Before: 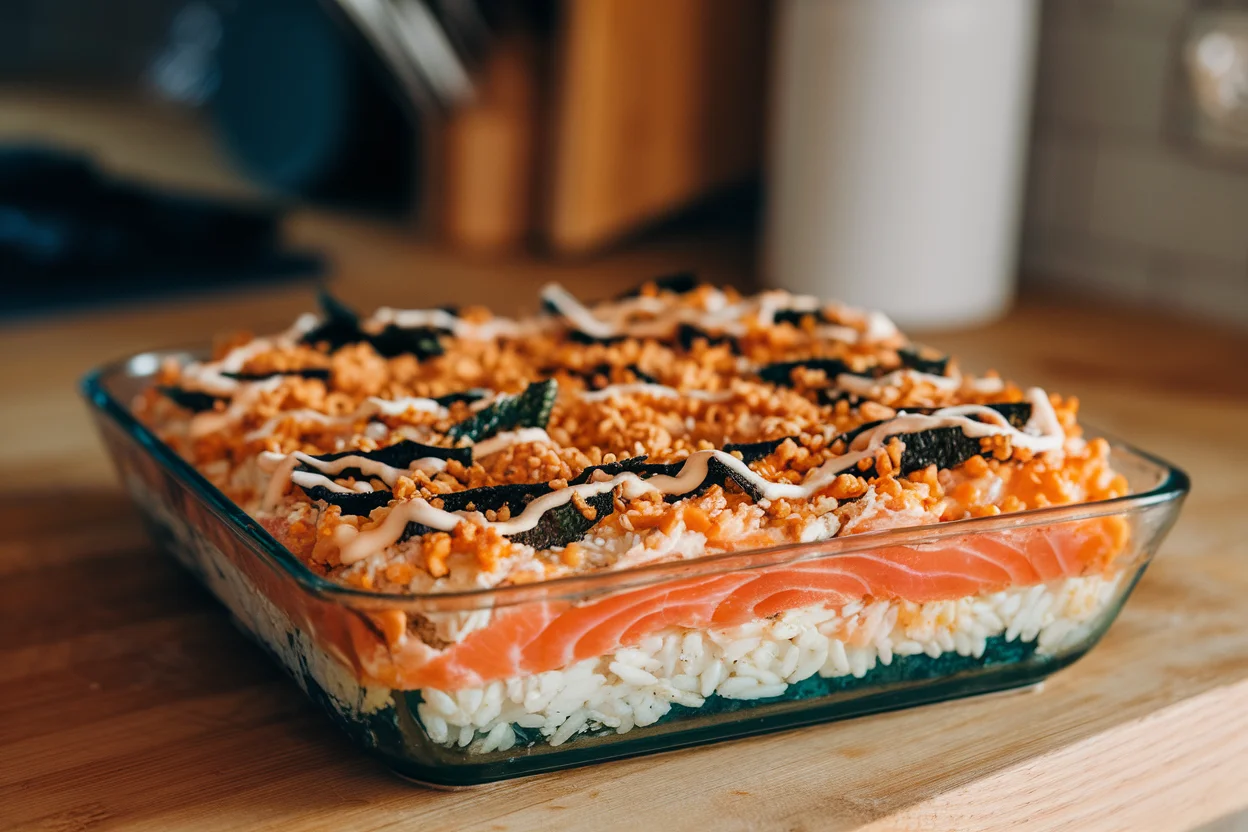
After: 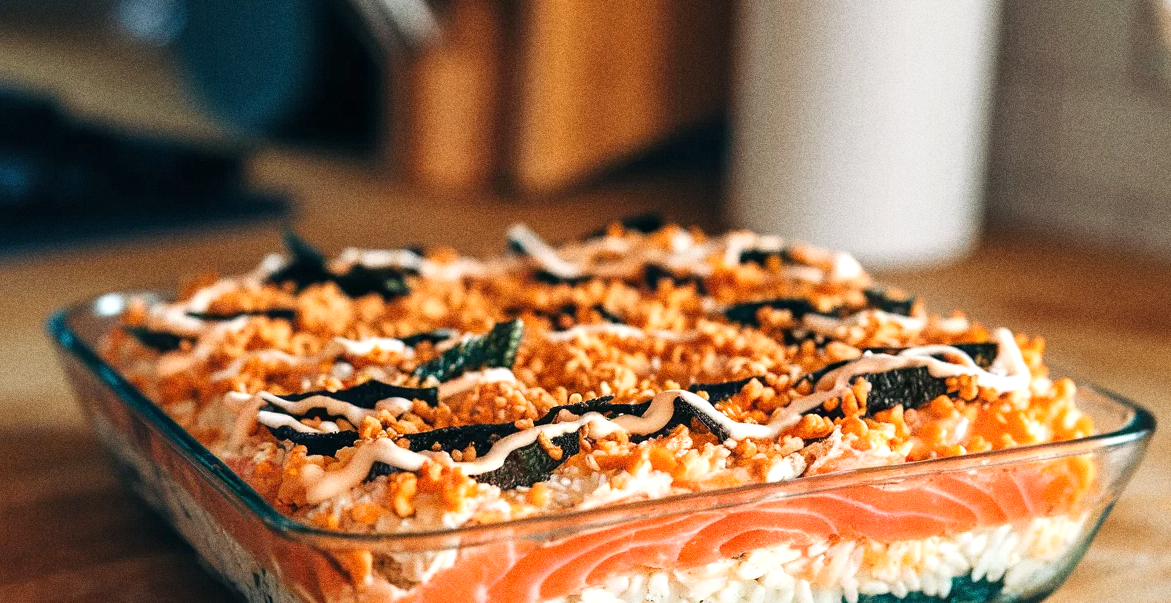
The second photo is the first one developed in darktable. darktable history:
exposure: exposure 0.6 EV, compensate highlight preservation false
grain: coarseness 0.09 ISO, strength 40%
crop: left 2.737%, top 7.287%, right 3.421%, bottom 20.179%
